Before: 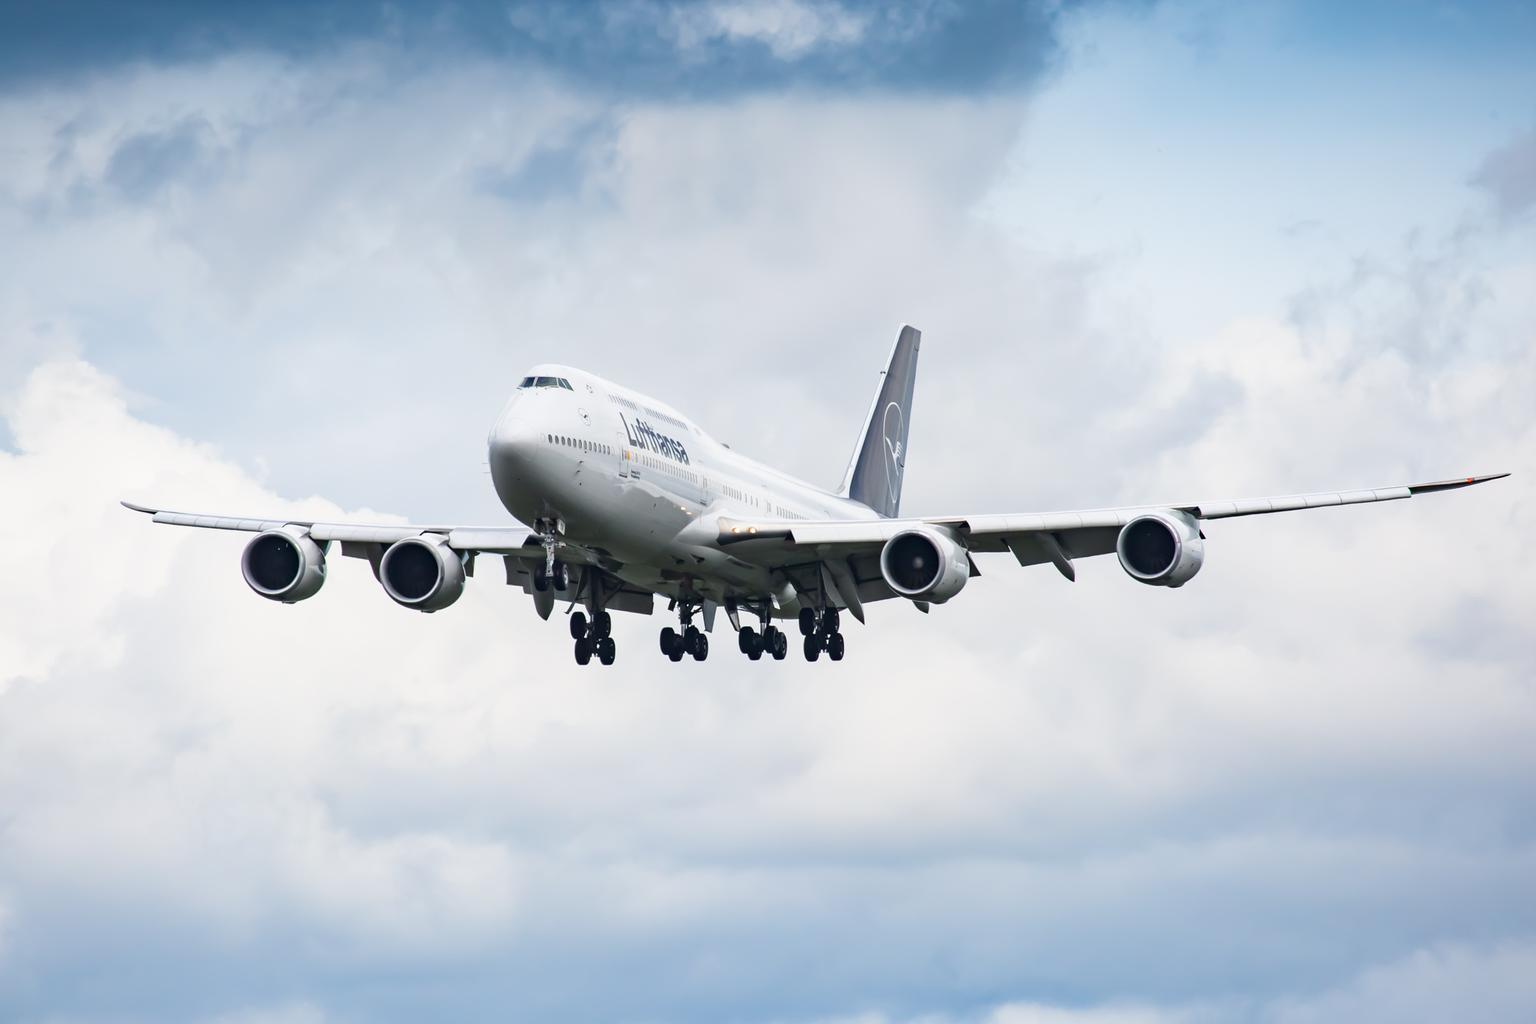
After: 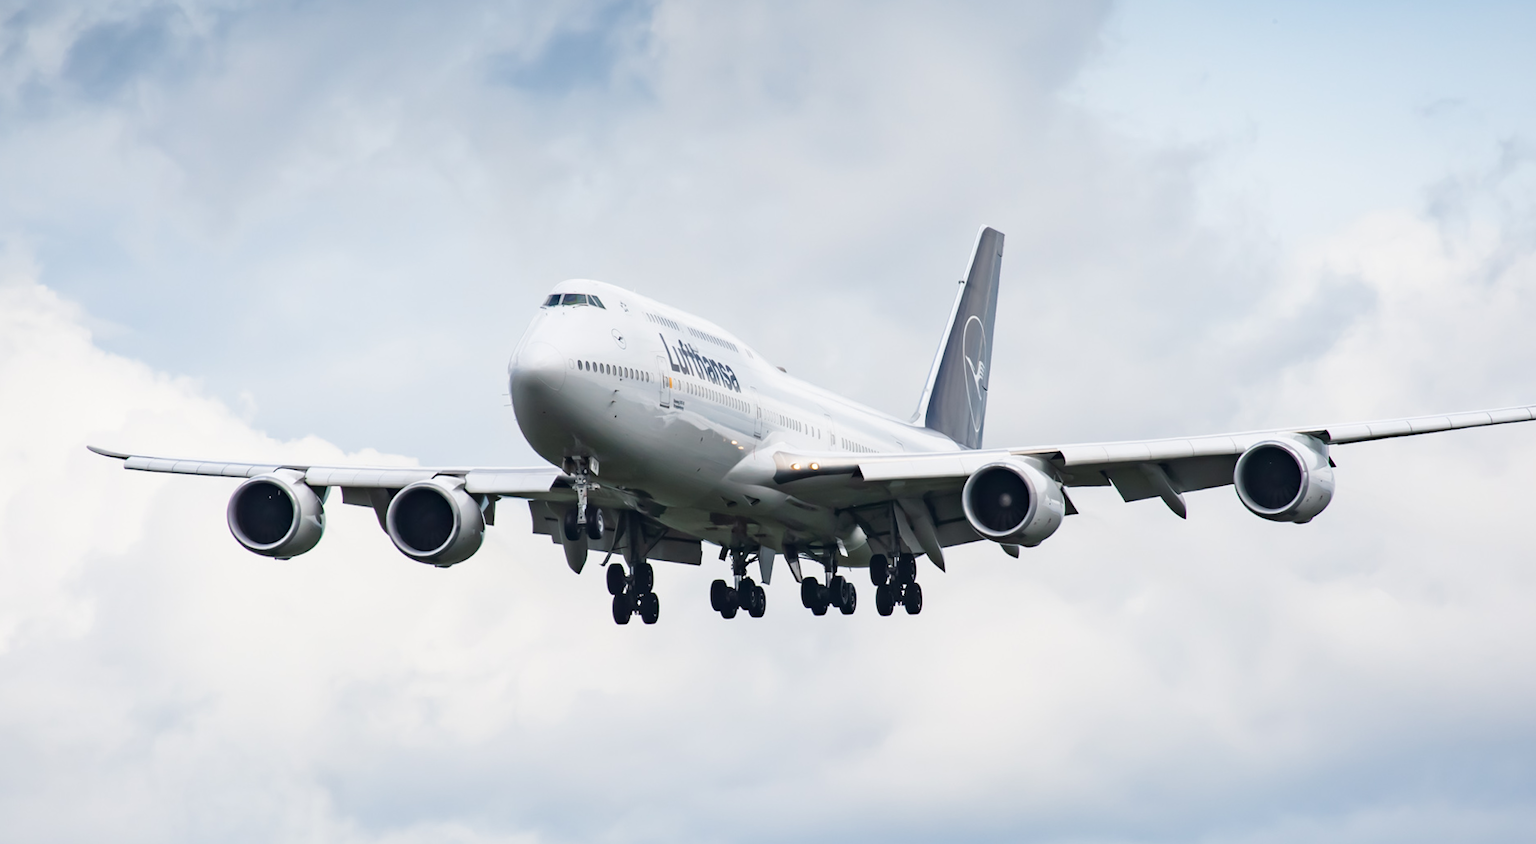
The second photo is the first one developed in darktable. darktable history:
crop and rotate: left 2.425%, top 11.305%, right 9.6%, bottom 15.08%
rotate and perspective: rotation -1°, crop left 0.011, crop right 0.989, crop top 0.025, crop bottom 0.975
